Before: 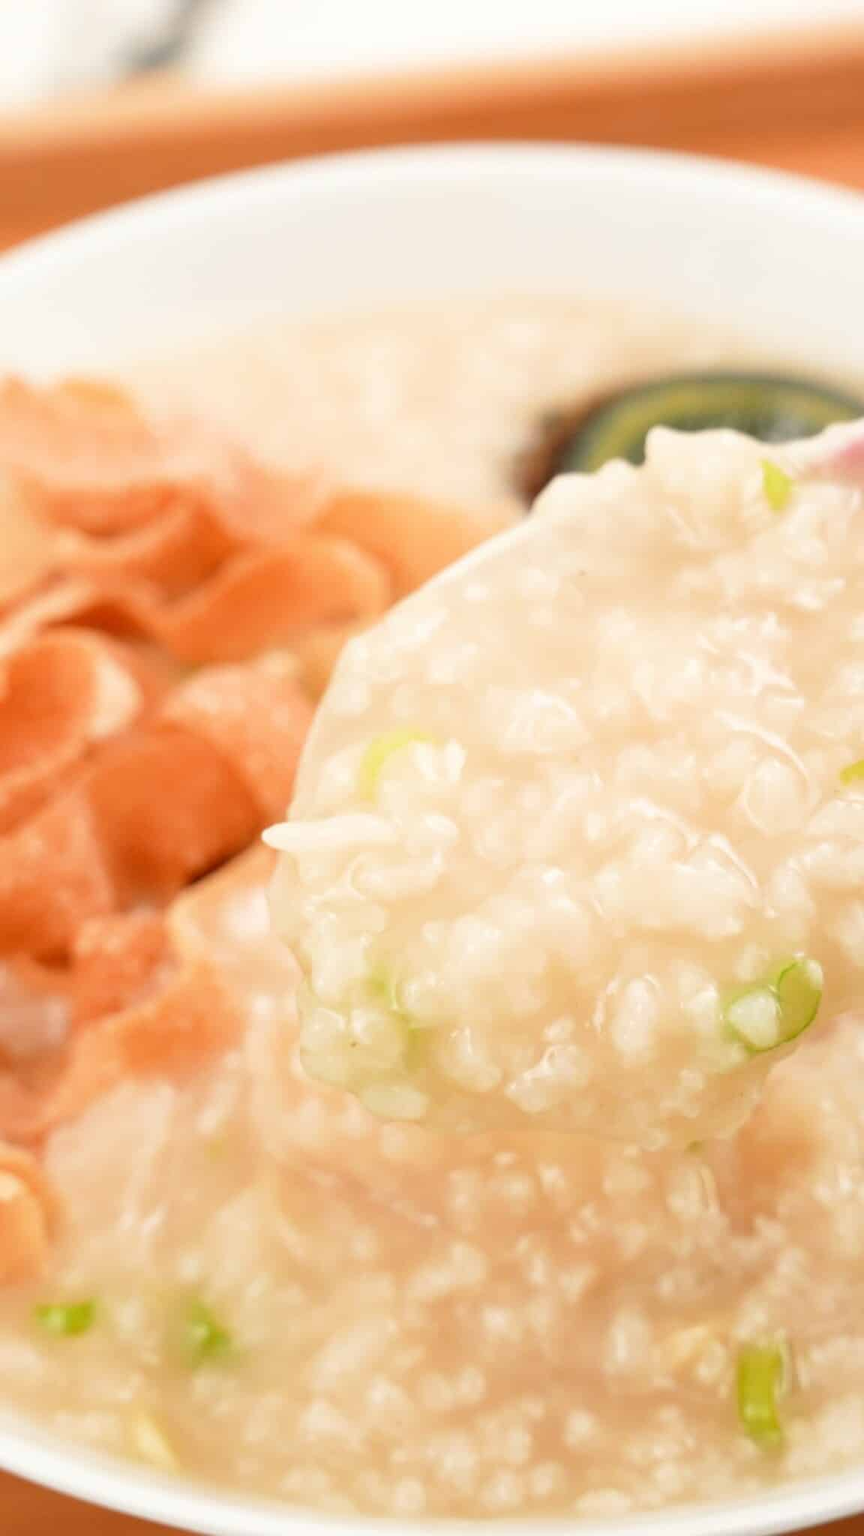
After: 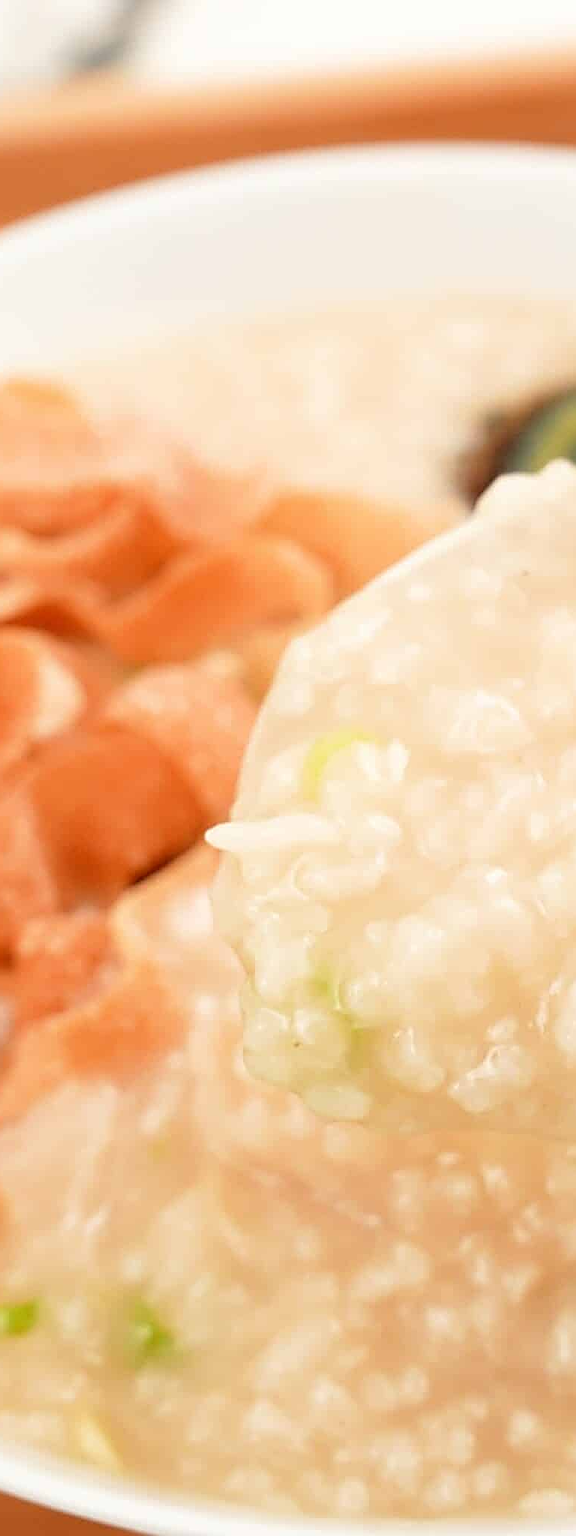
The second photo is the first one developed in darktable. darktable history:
sharpen: radius 2.543, amount 0.636
crop and rotate: left 6.617%, right 26.717%
